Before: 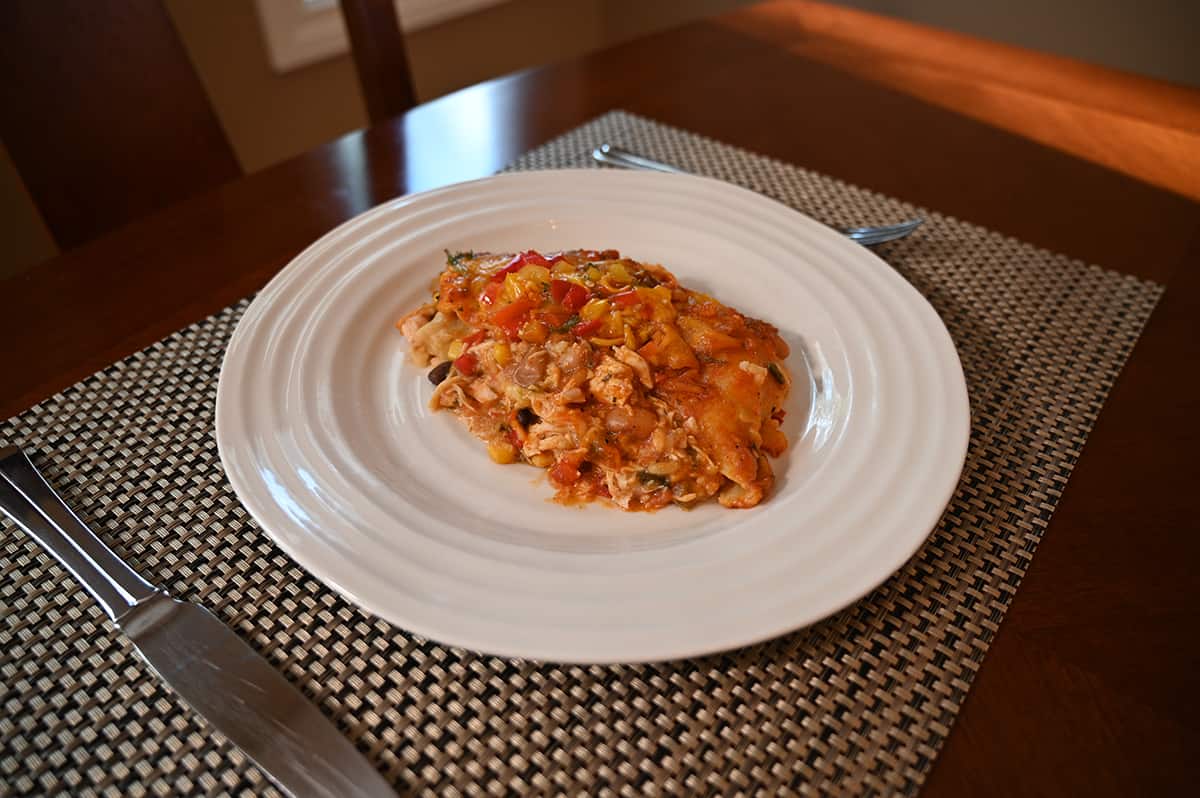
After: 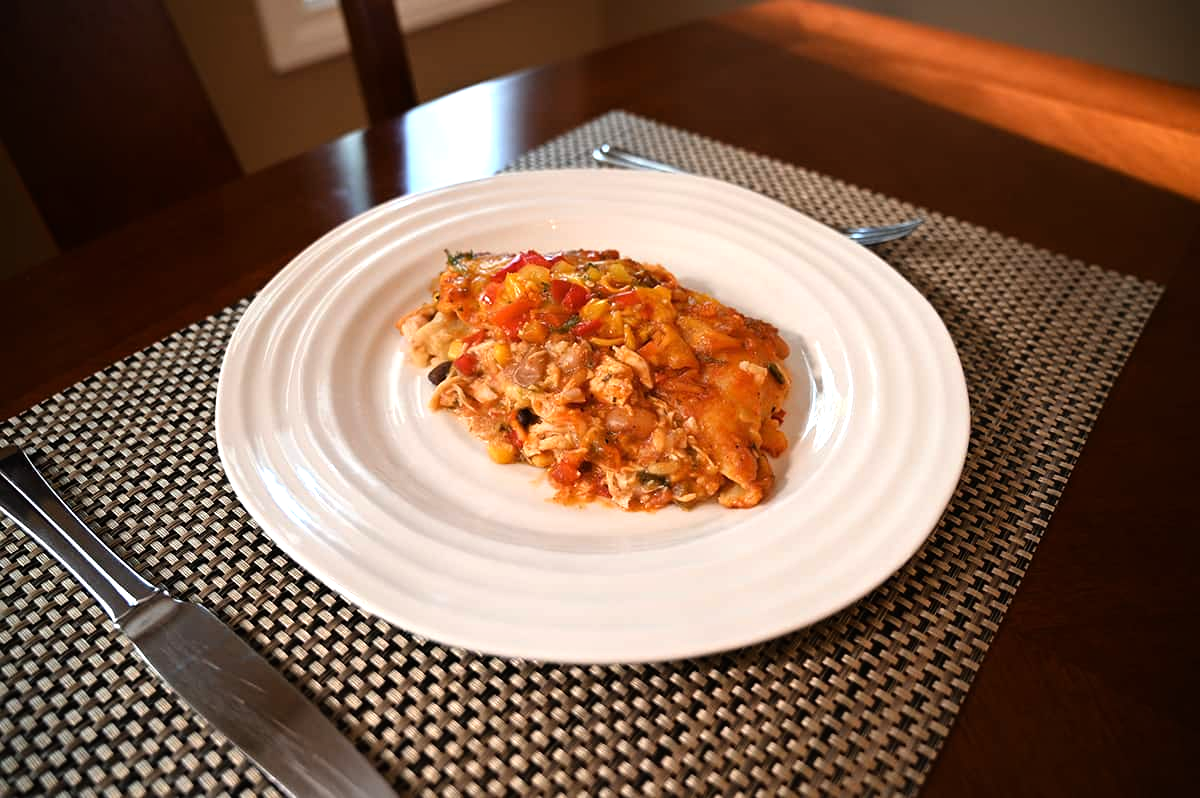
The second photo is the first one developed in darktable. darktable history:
tone equalizer: -8 EV -0.758 EV, -7 EV -0.713 EV, -6 EV -0.614 EV, -5 EV -0.412 EV, -3 EV 0.389 EV, -2 EV 0.6 EV, -1 EV 0.683 EV, +0 EV 0.755 EV
